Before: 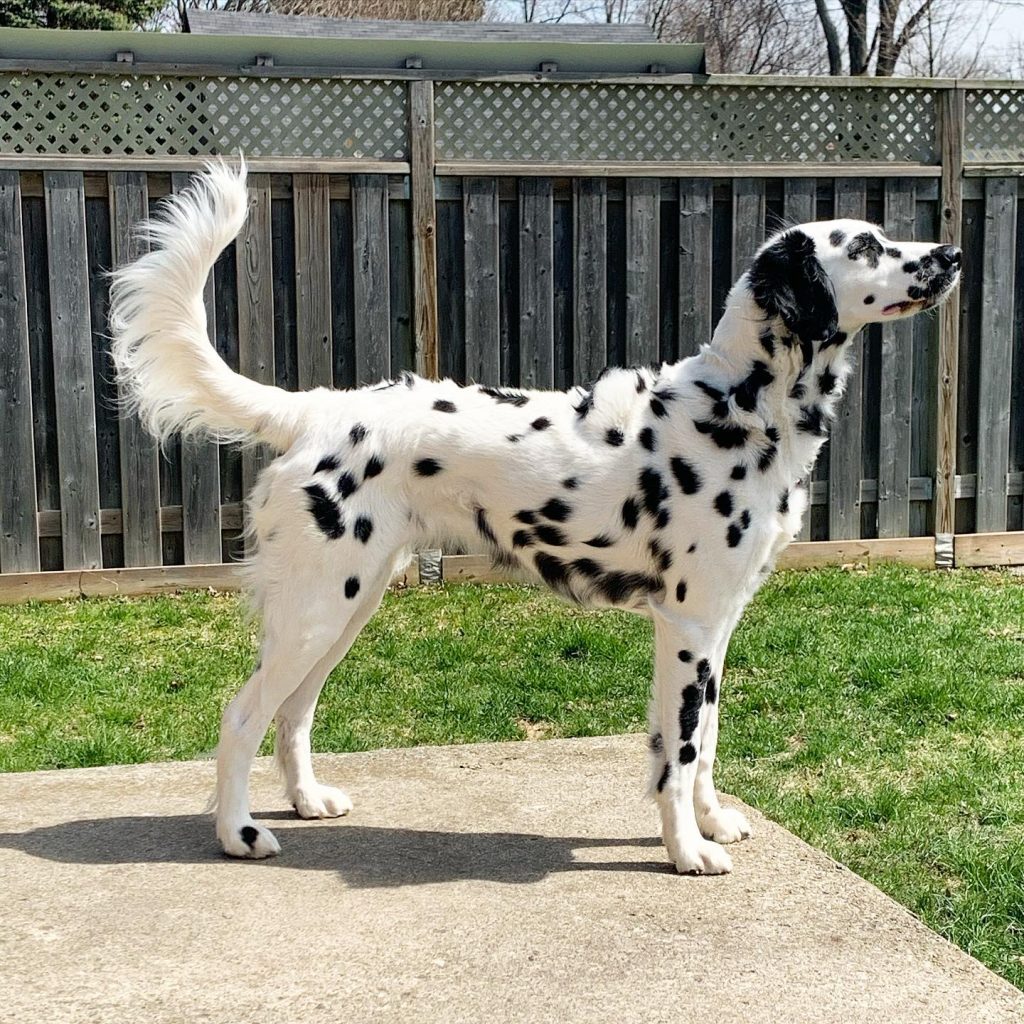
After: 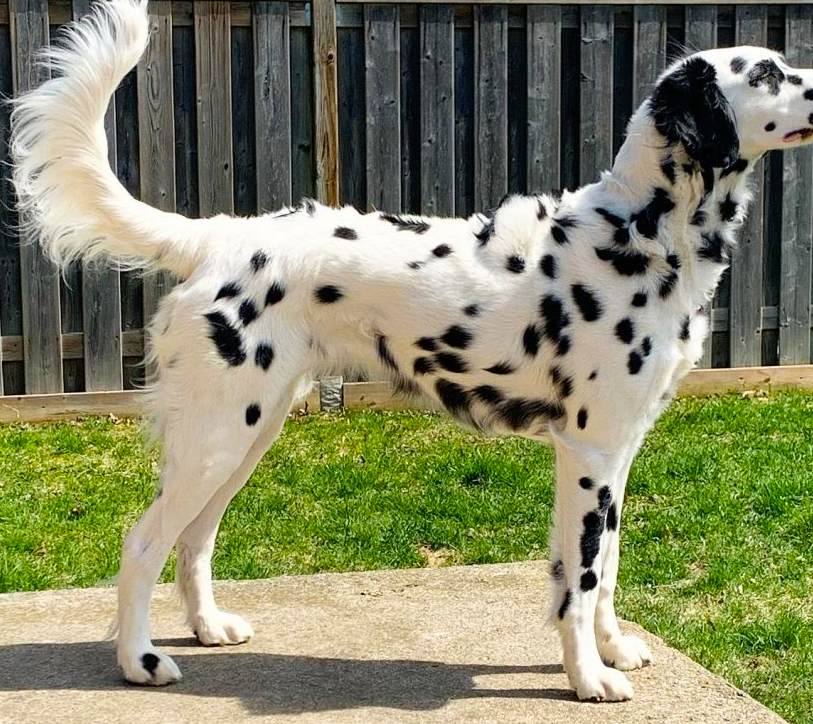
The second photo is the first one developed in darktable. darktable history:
color balance rgb: perceptual saturation grading › global saturation 25%, global vibrance 20%
crop: left 9.712%, top 16.928%, right 10.845%, bottom 12.332%
